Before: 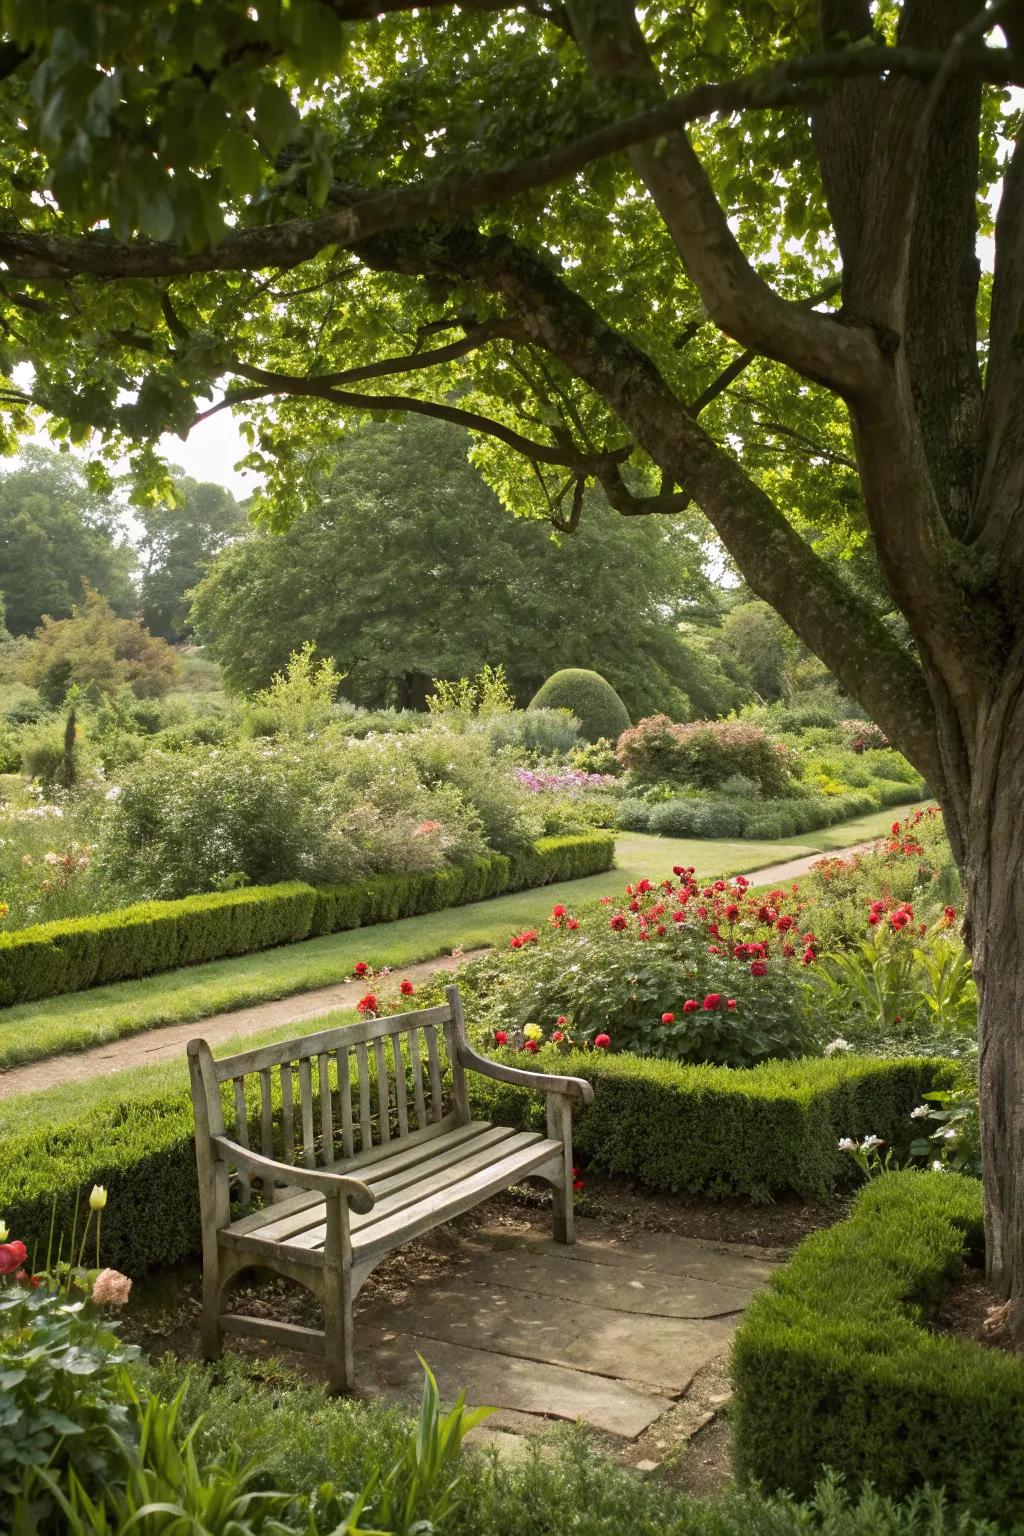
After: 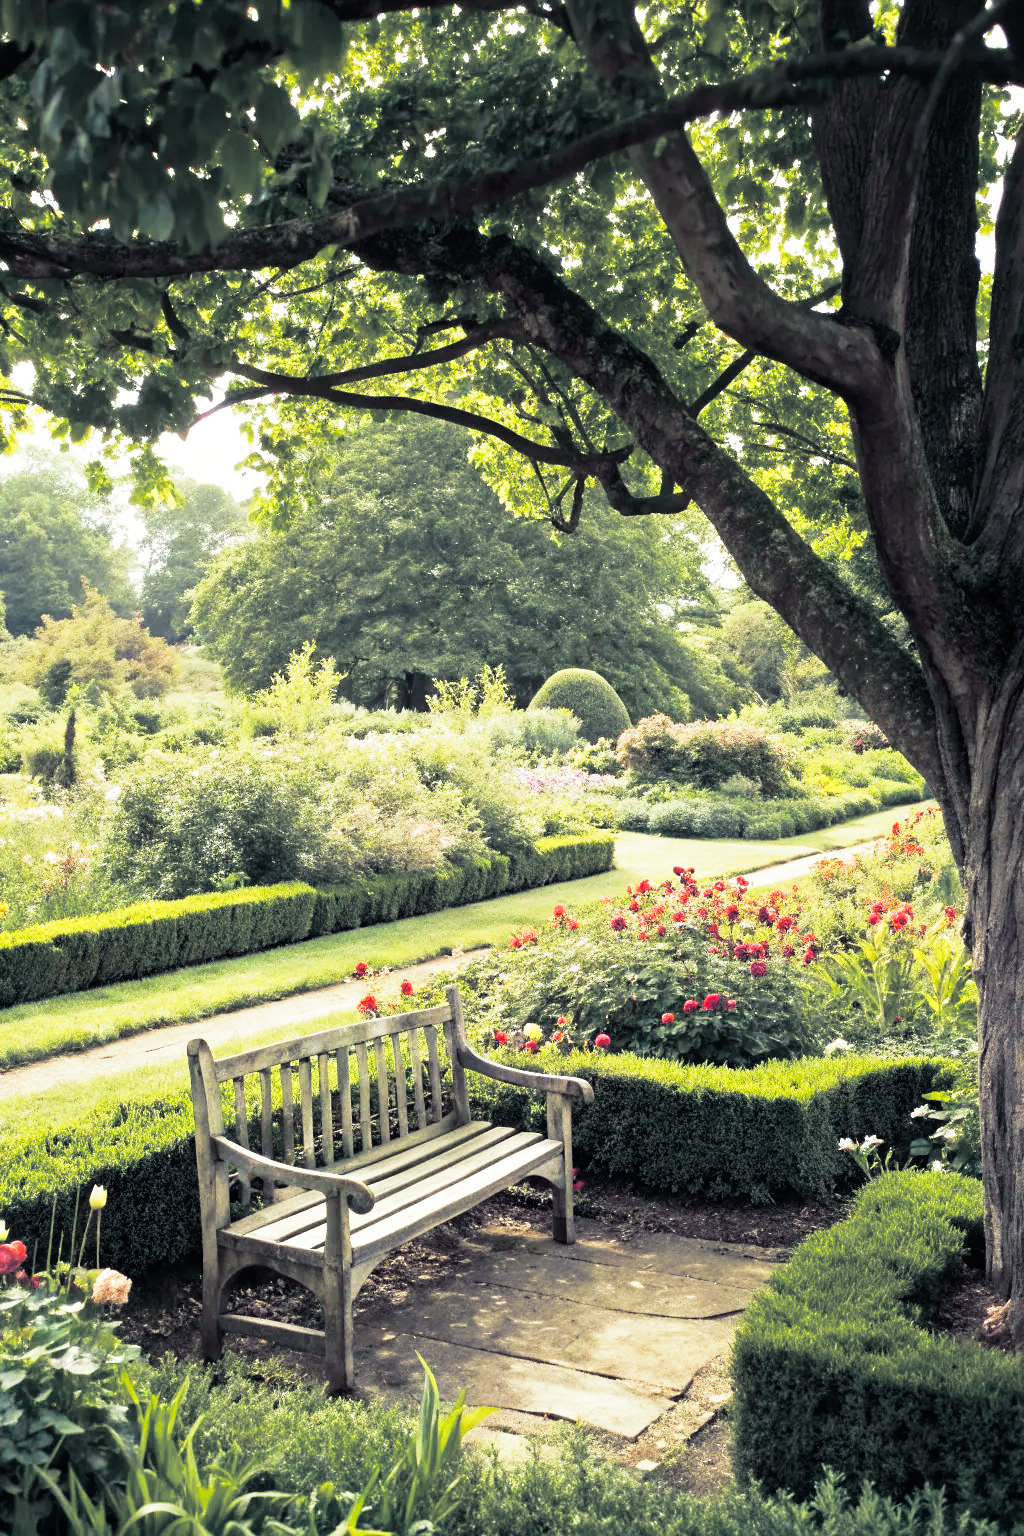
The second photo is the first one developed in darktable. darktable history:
split-toning: shadows › hue 230.4°
base curve: curves: ch0 [(0, 0) (0.012, 0.01) (0.073, 0.168) (0.31, 0.711) (0.645, 0.957) (1, 1)], preserve colors none
